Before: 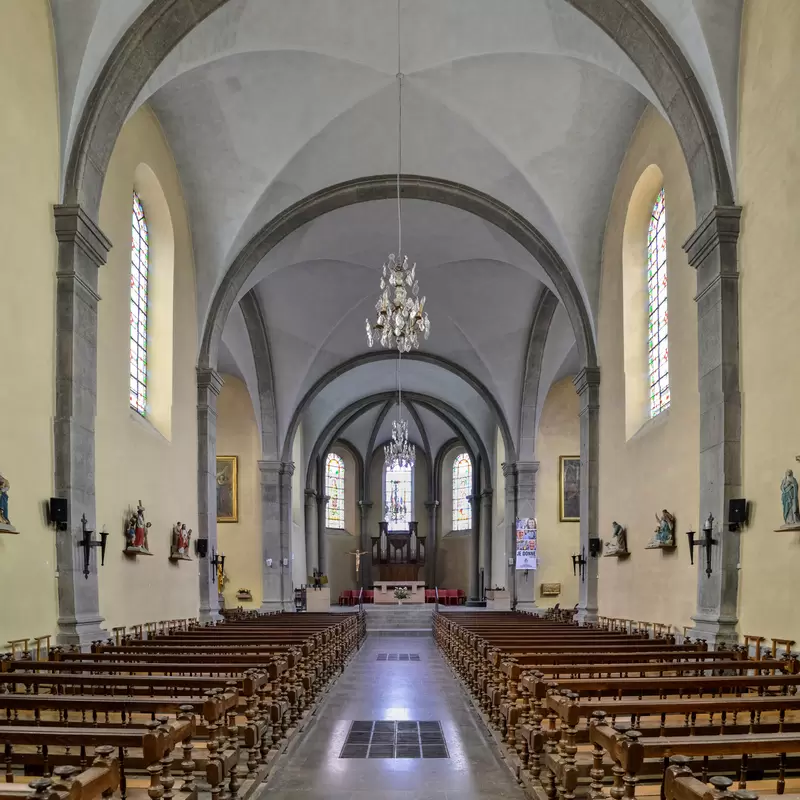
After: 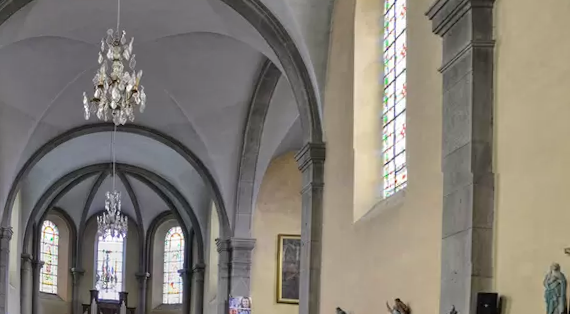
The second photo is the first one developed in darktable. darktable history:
crop and rotate: left 27.938%, top 27.046%, bottom 27.046%
rotate and perspective: rotation 1.69°, lens shift (vertical) -0.023, lens shift (horizontal) -0.291, crop left 0.025, crop right 0.988, crop top 0.092, crop bottom 0.842
